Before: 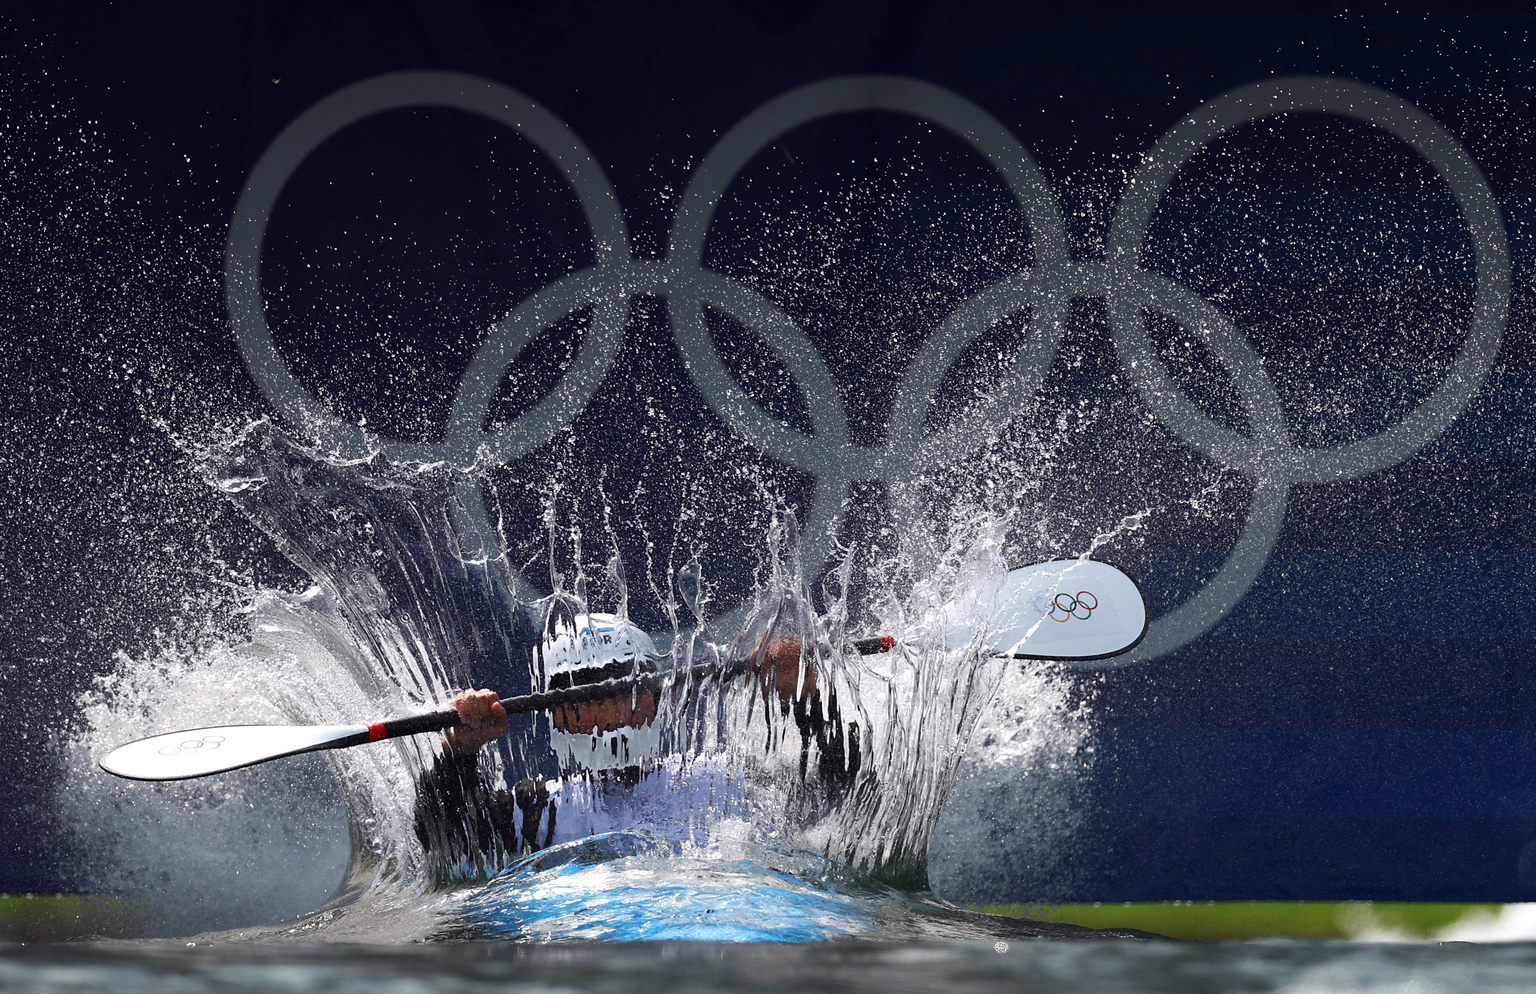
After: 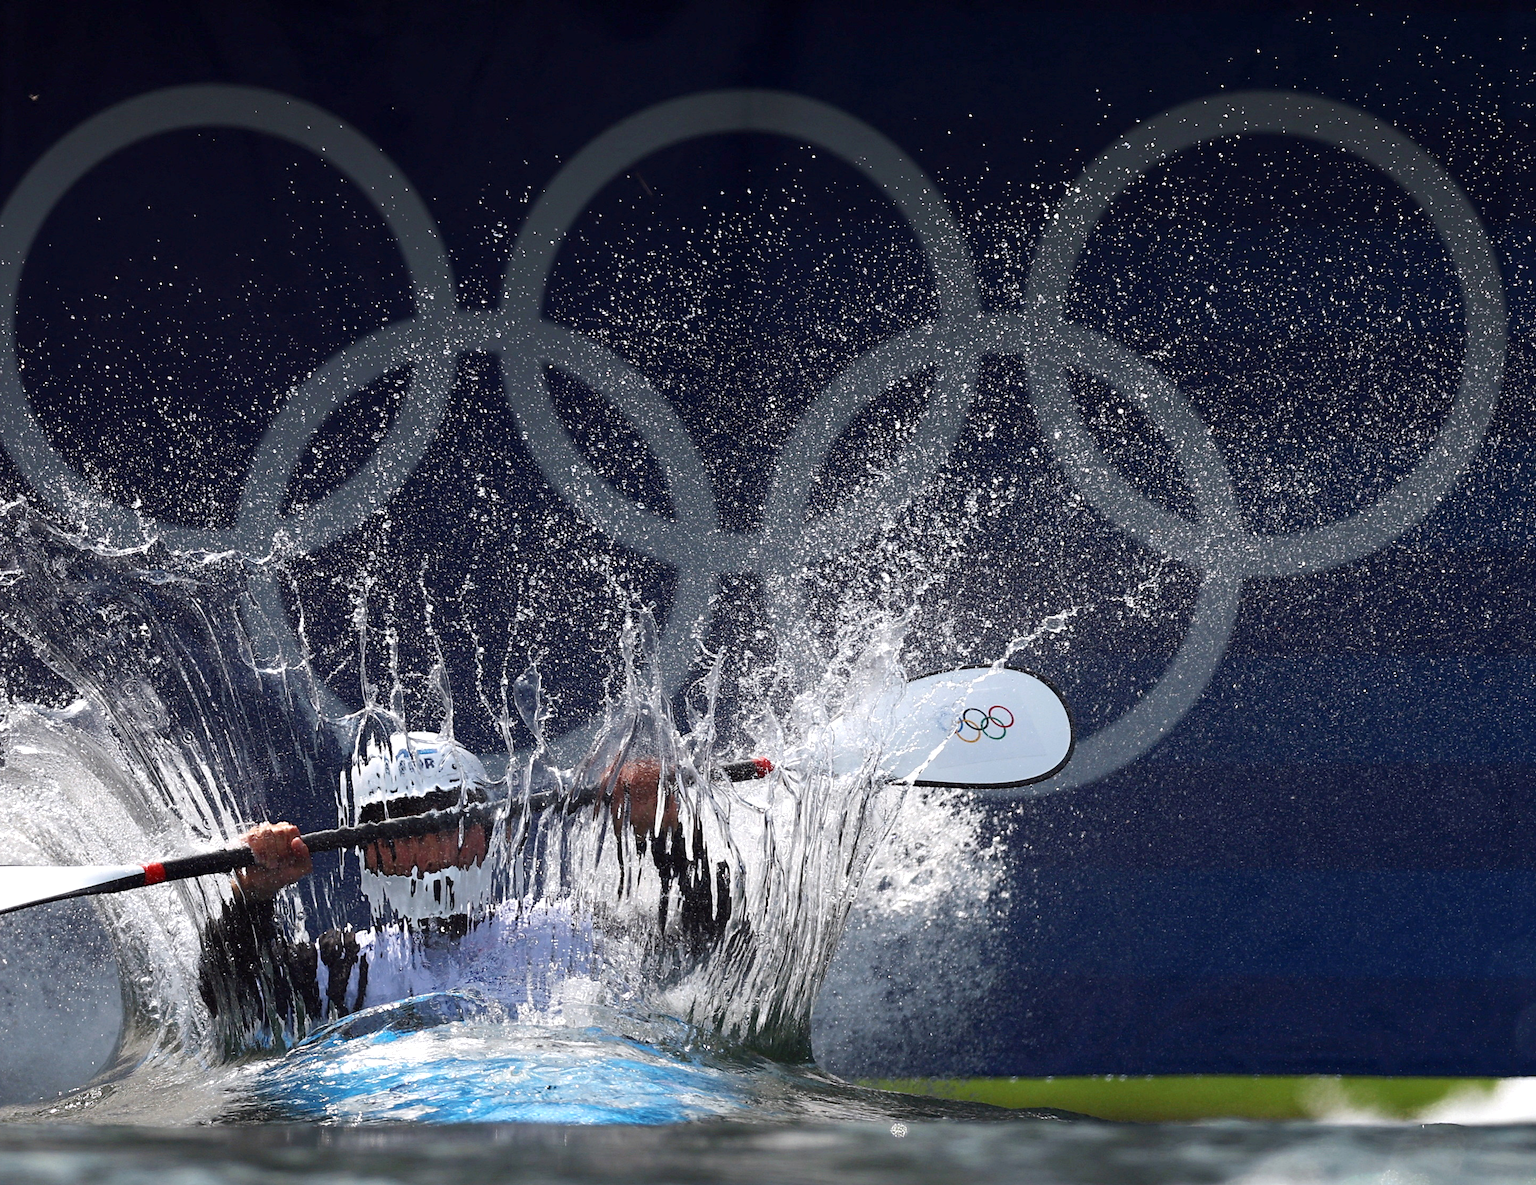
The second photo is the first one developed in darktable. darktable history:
exposure: exposure 0.127 EV, compensate highlight preservation false
crop: left 16.145%
